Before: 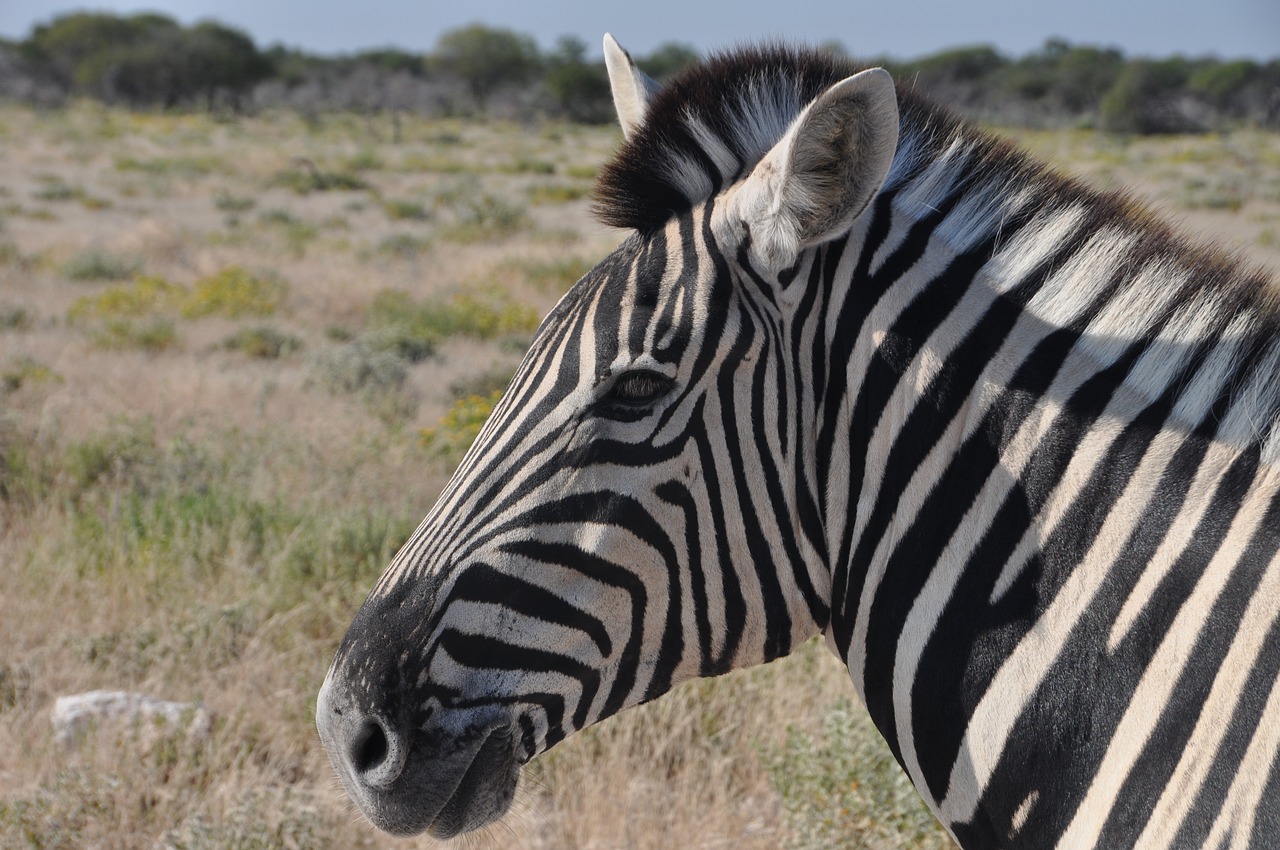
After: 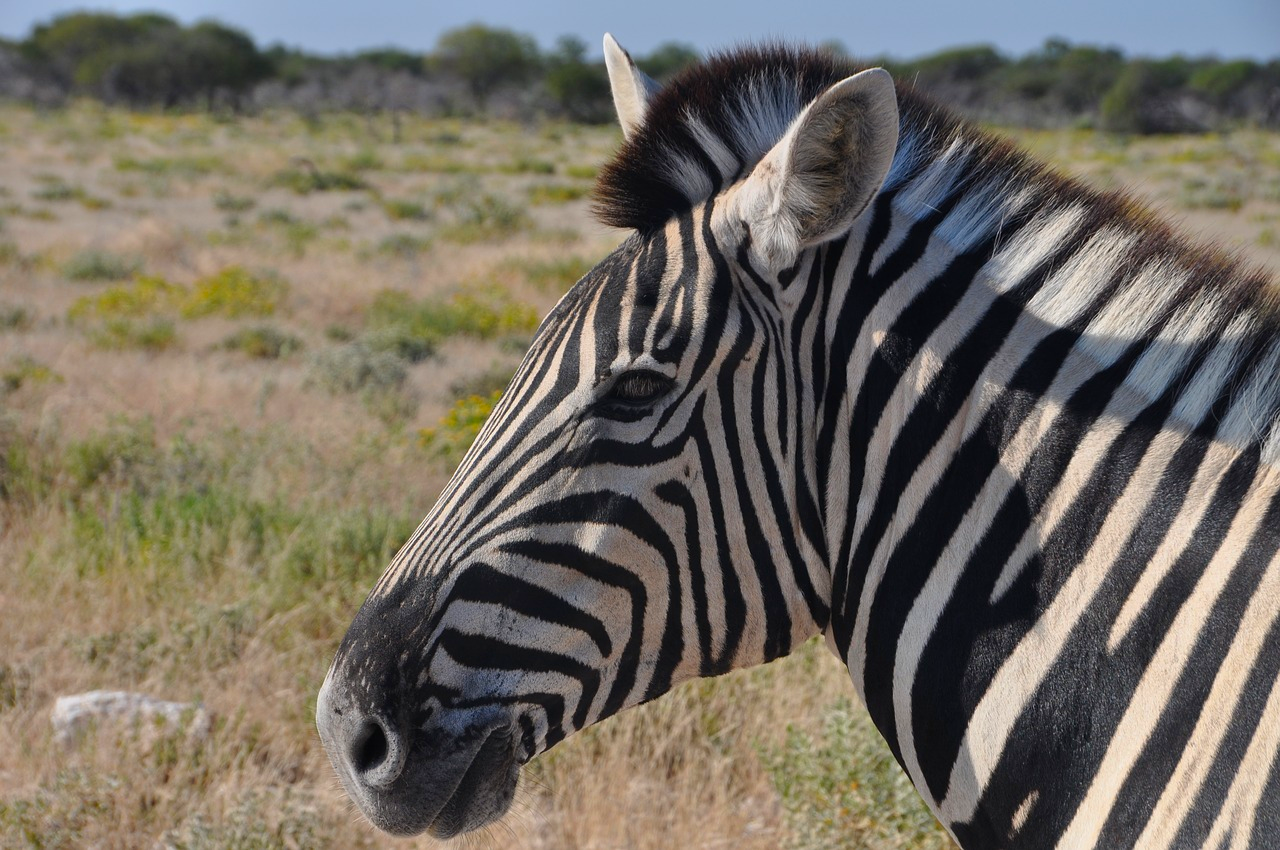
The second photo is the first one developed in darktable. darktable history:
contrast brightness saturation: brightness -0.029, saturation 0.357
